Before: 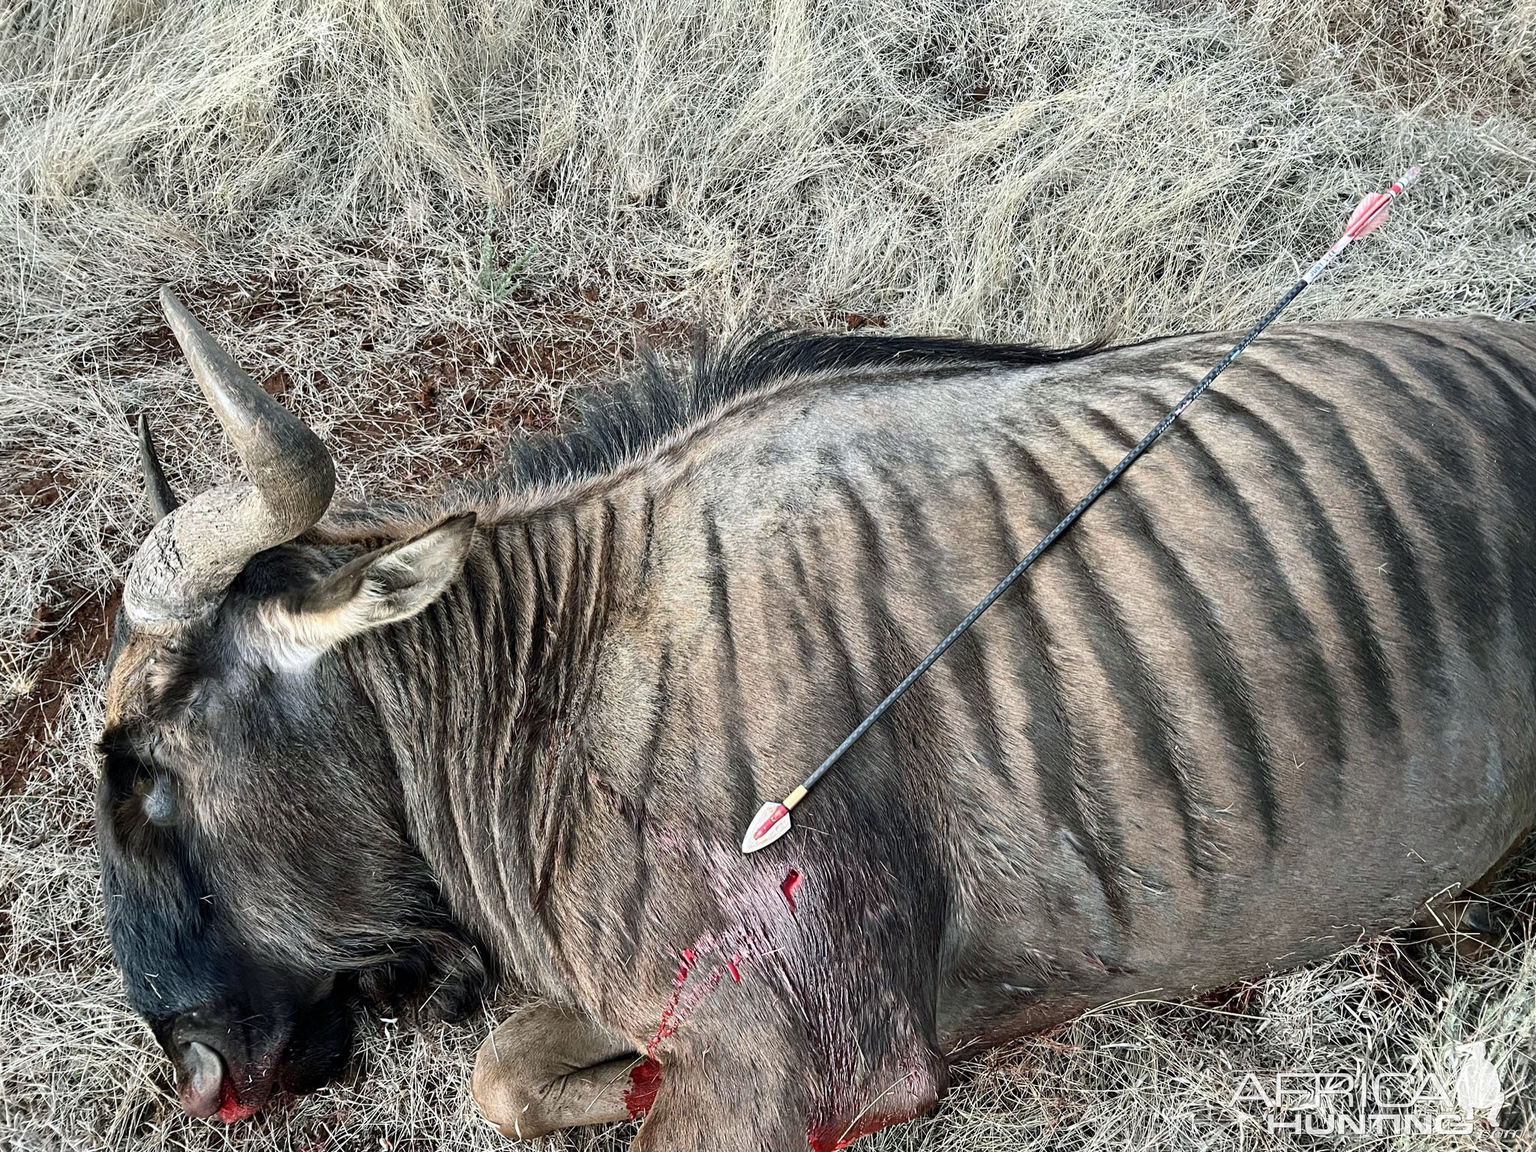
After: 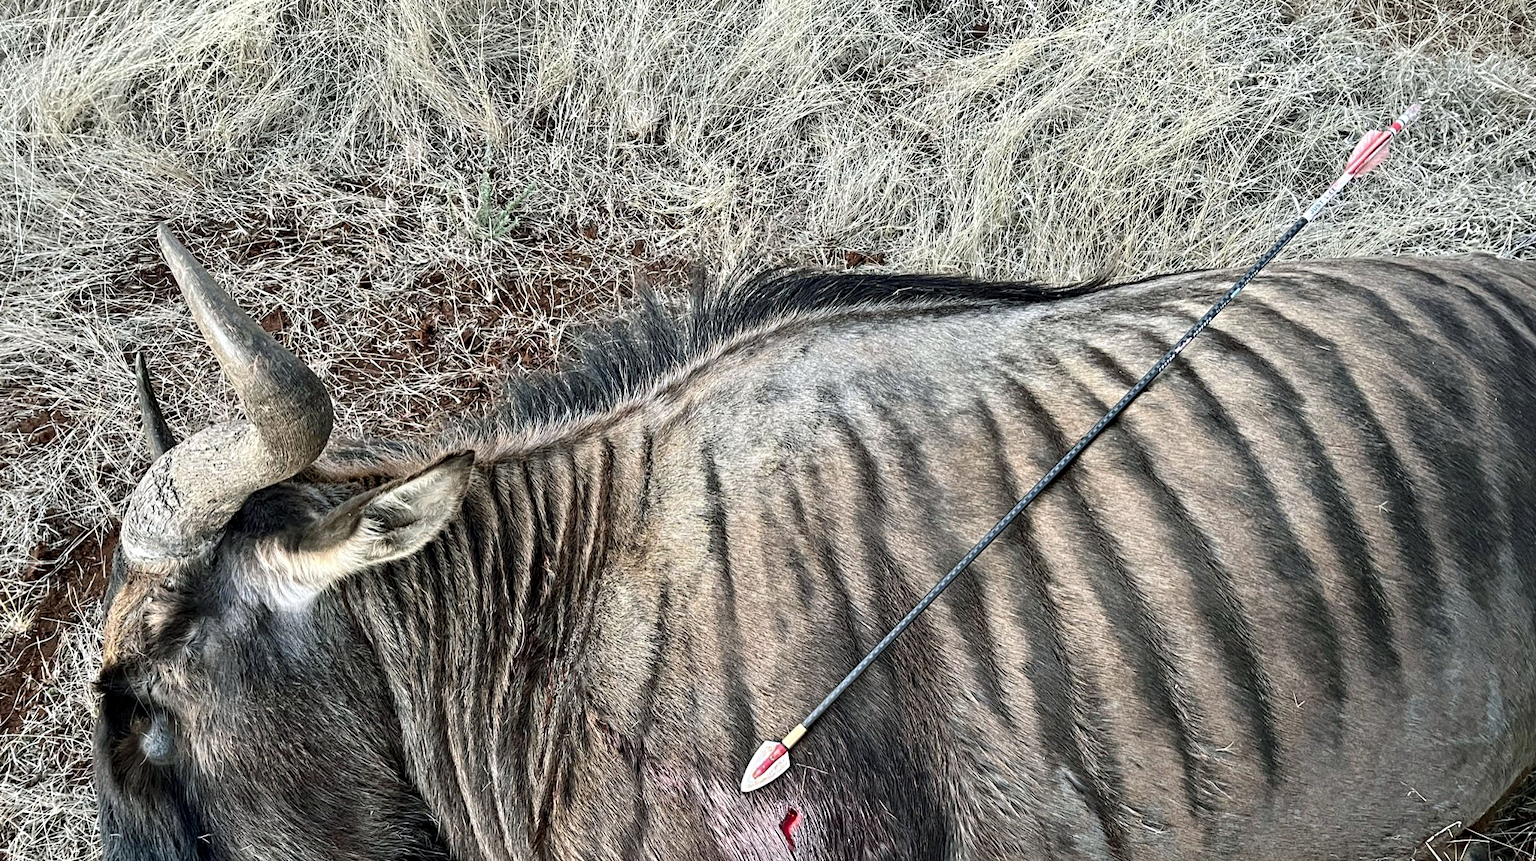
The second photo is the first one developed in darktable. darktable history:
crop: left 0.241%, top 5.49%, bottom 19.875%
contrast equalizer: octaves 7, y [[0.5, 0.501, 0.532, 0.538, 0.54, 0.541], [0.5 ×6], [0.5 ×6], [0 ×6], [0 ×6]]
